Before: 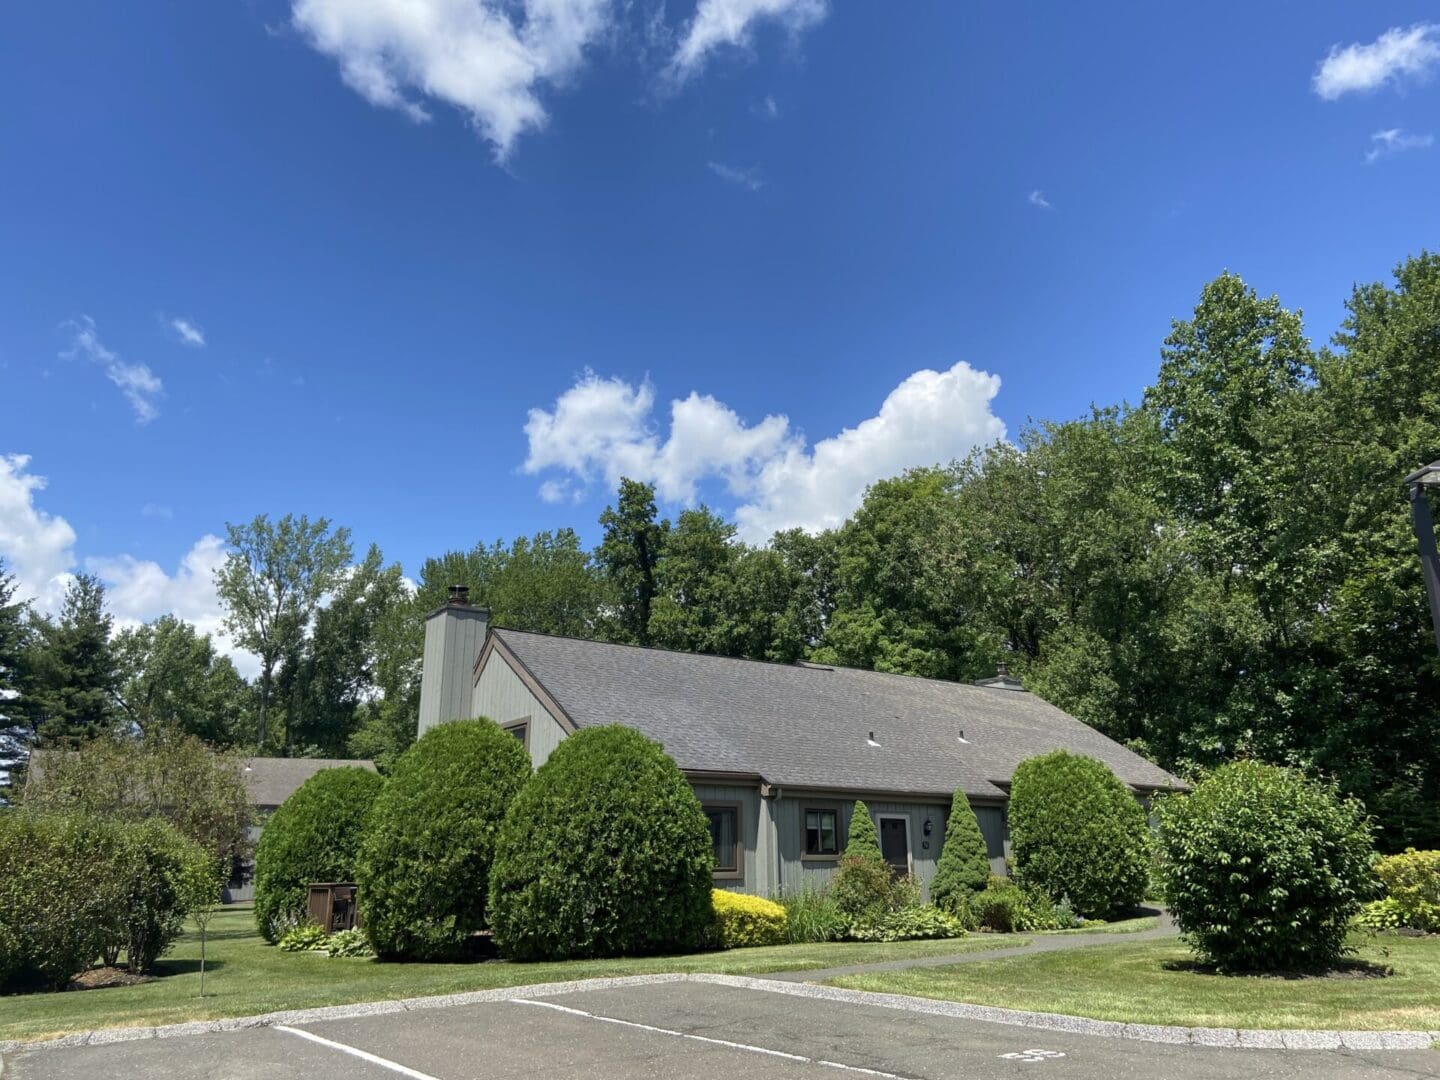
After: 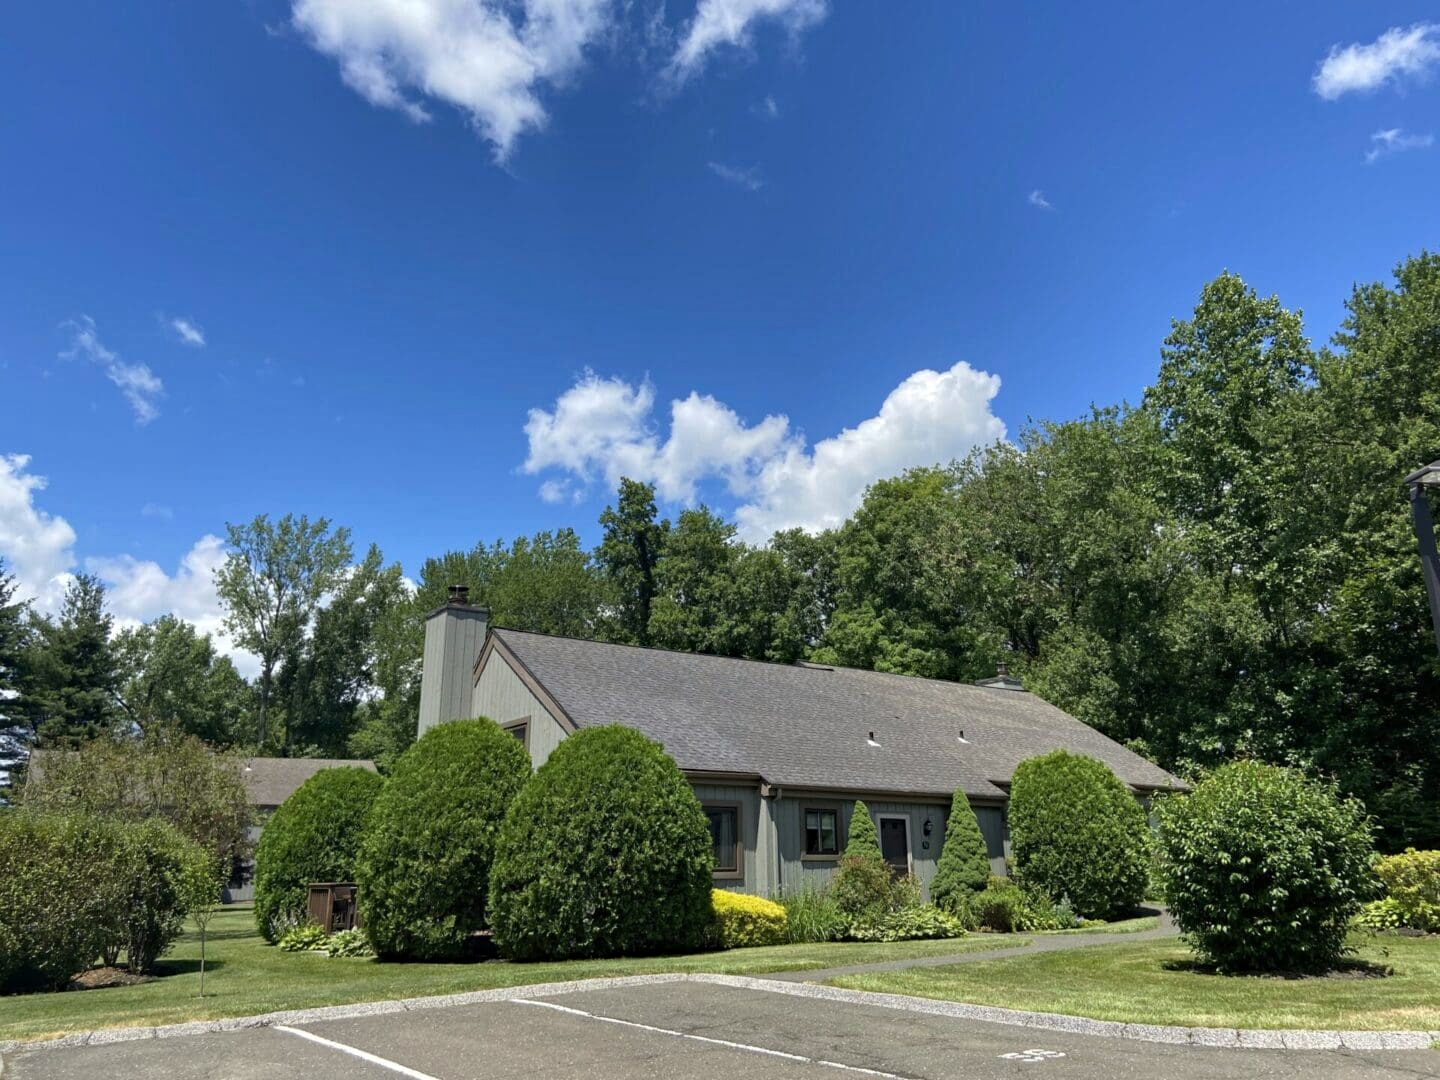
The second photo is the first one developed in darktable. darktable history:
haze removal: compatibility mode true, adaptive false
color balance rgb: global vibrance 1%, saturation formula JzAzBz (2021)
